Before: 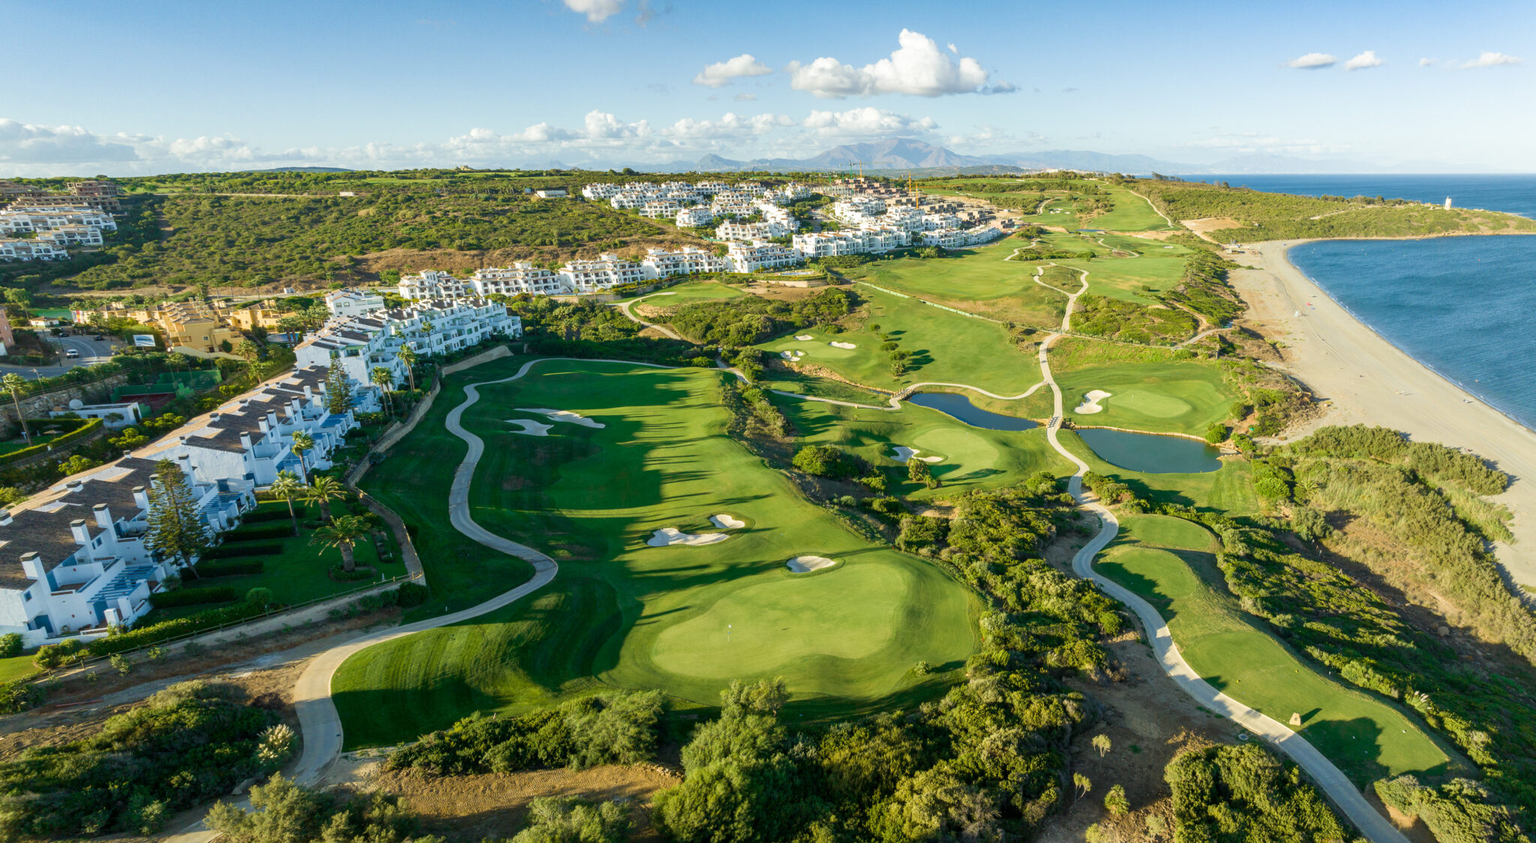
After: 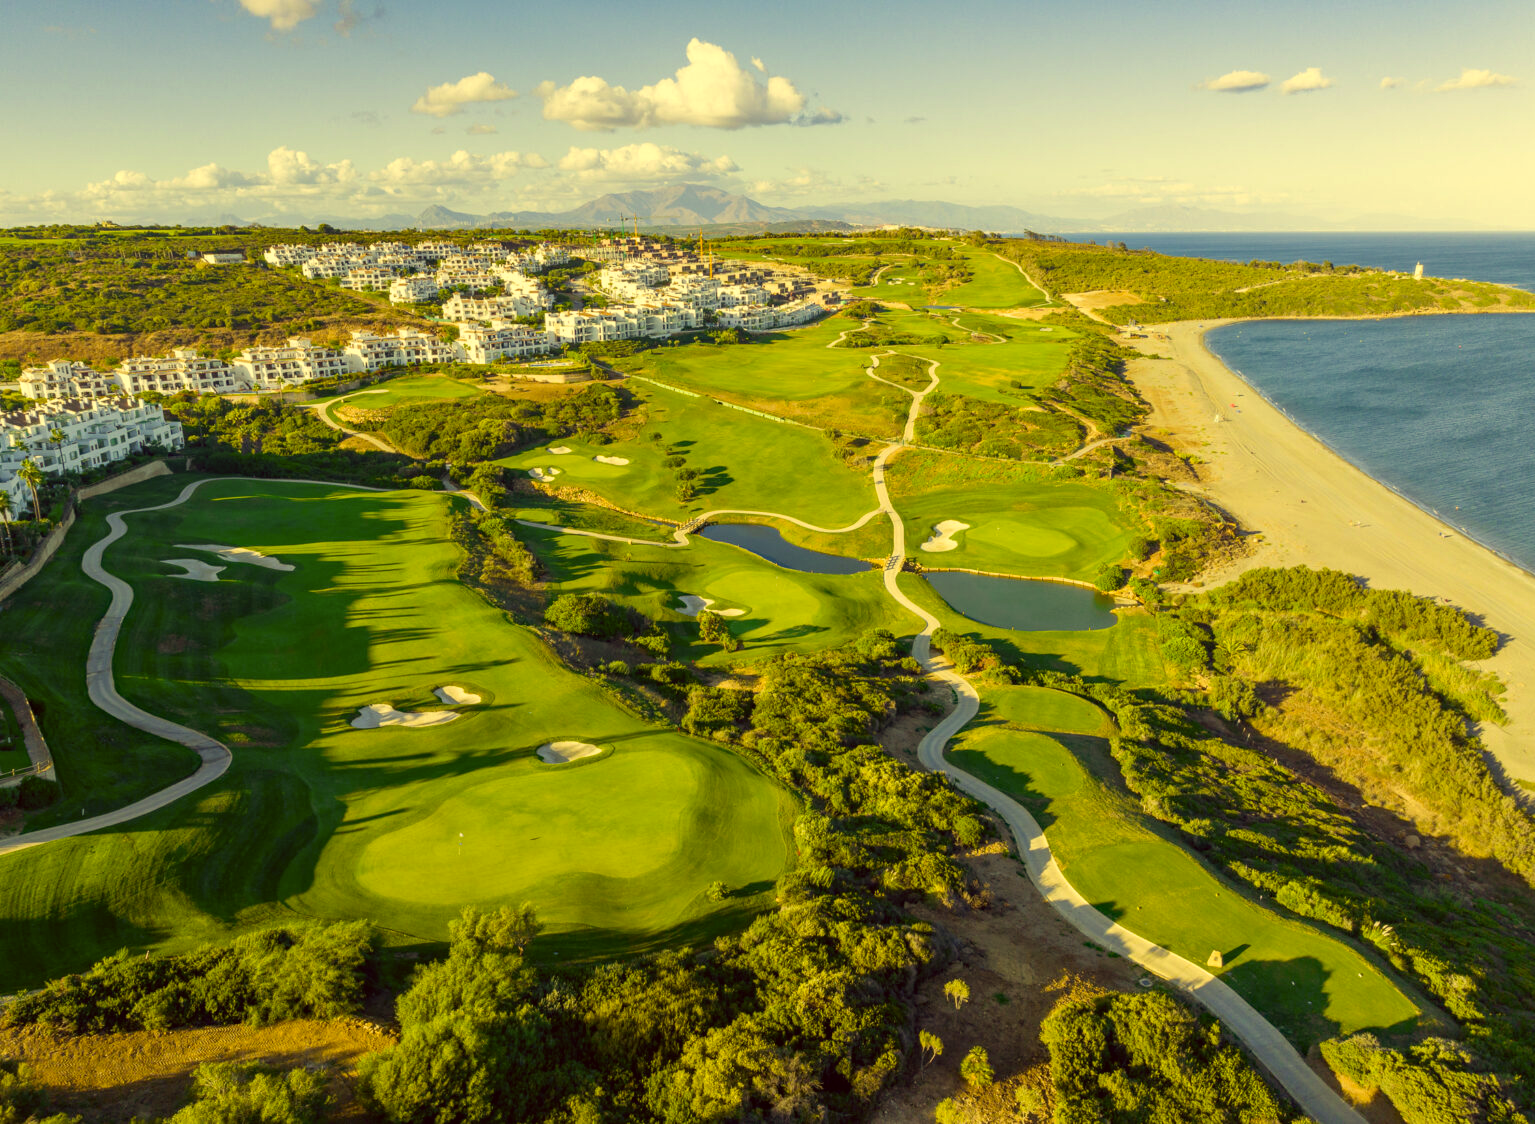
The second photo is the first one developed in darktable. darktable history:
crop and rotate: left 25.008%
color correction: highlights a* -0.621, highlights b* 39.86, shadows a* 9.48, shadows b* -0.539
haze removal: compatibility mode true, adaptive false
